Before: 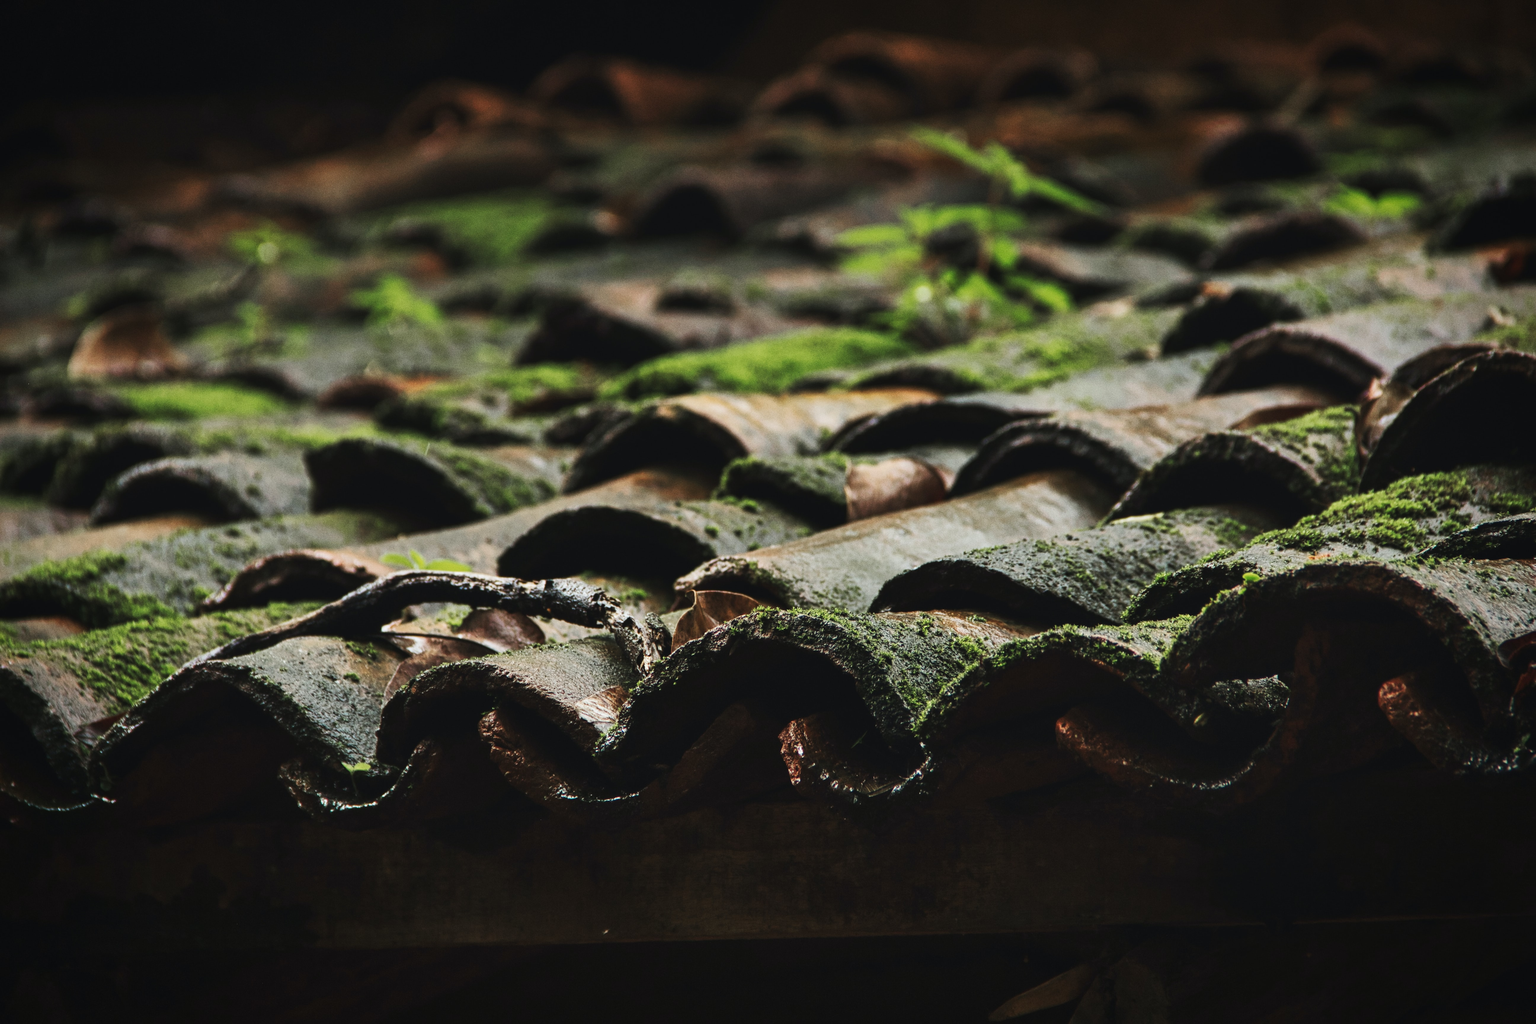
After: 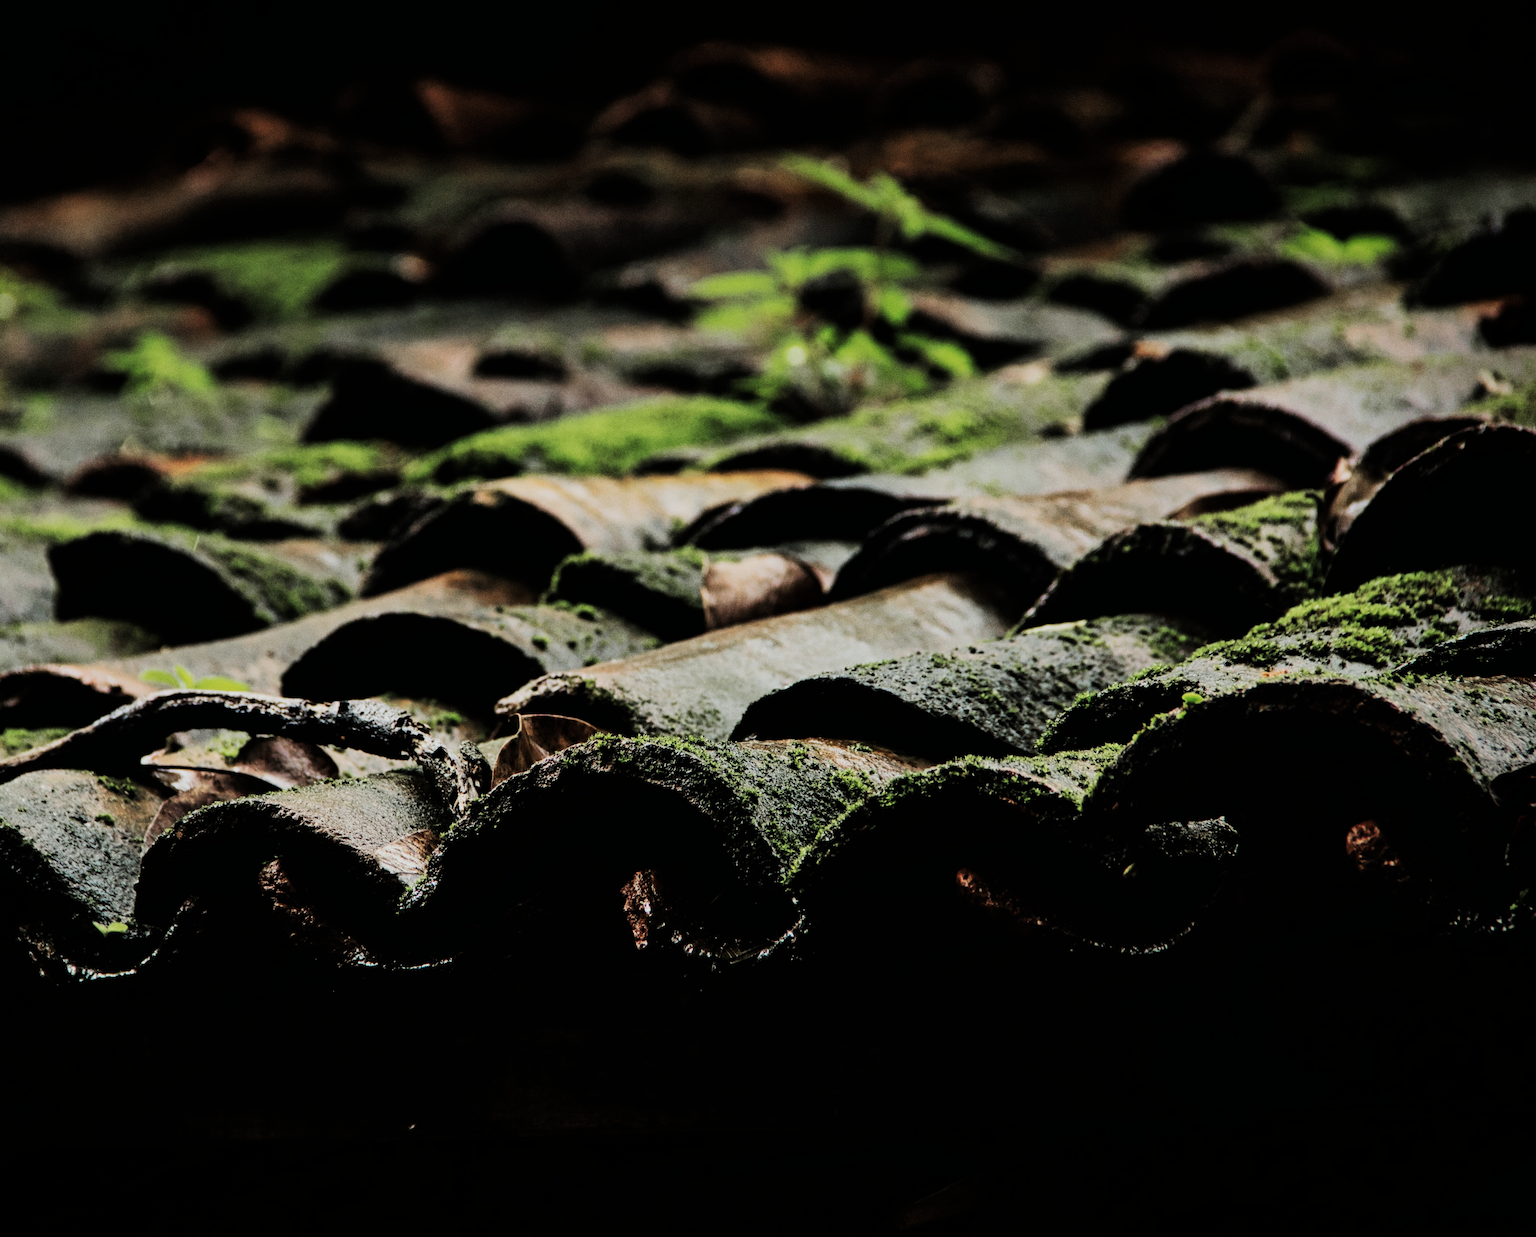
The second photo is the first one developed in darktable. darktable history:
filmic rgb: black relative exposure -5.02 EV, white relative exposure 4 EV, hardness 2.89, contrast 1.298, highlights saturation mix -29.69%
crop: left 17.279%, bottom 0.036%
